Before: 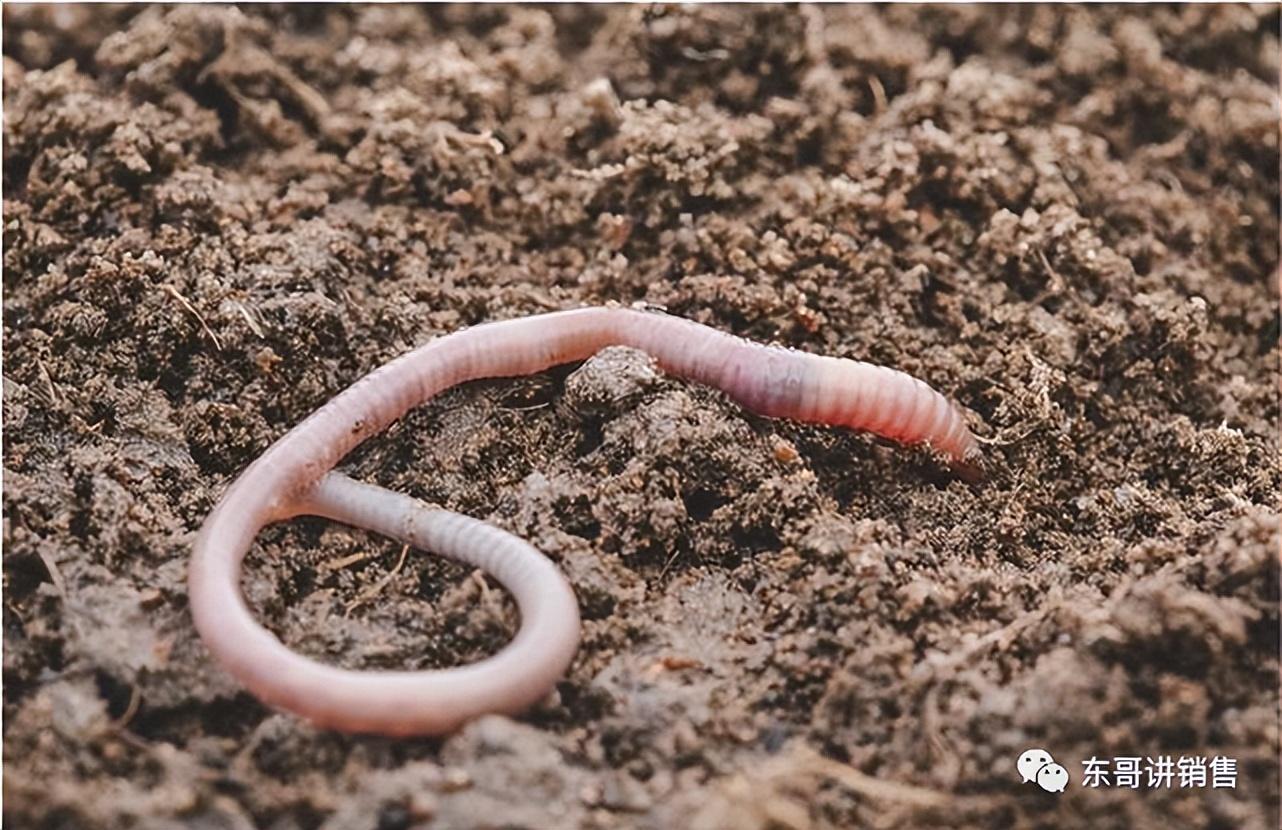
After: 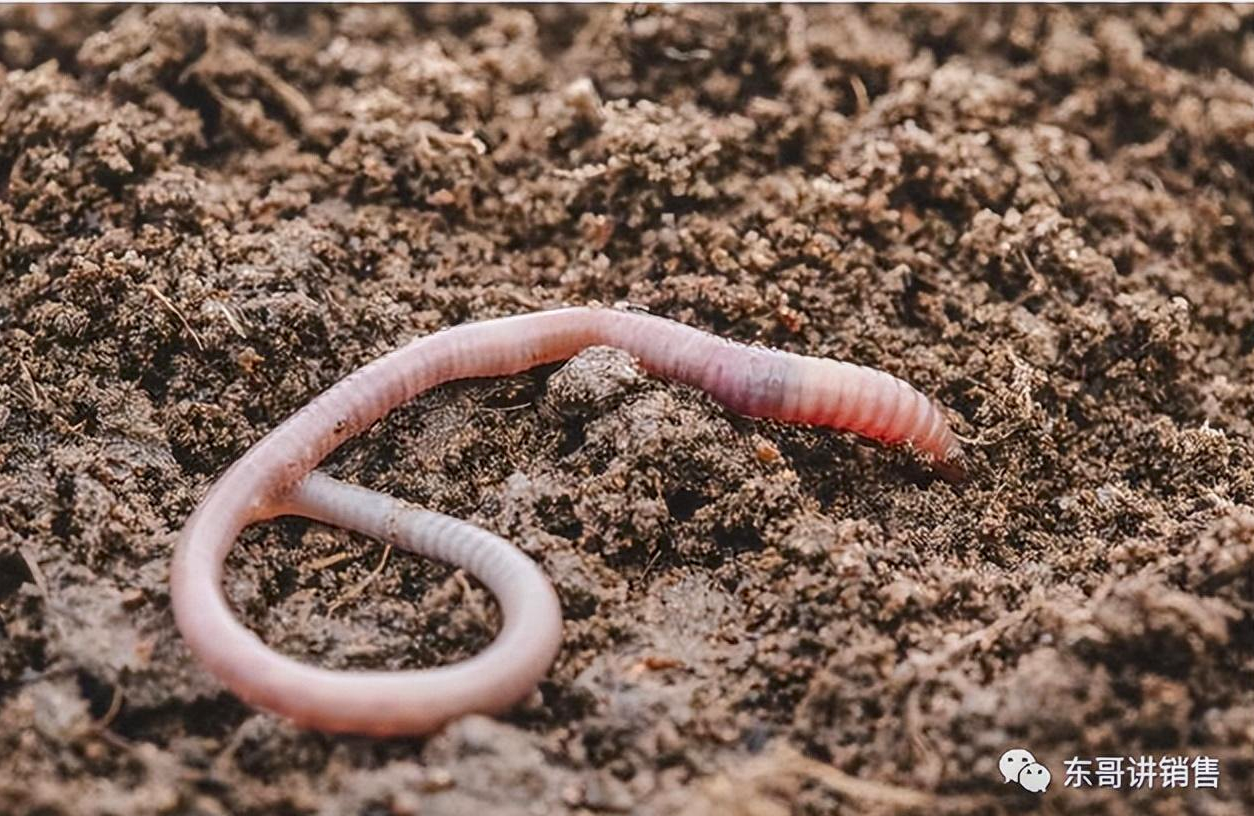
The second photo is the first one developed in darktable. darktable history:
crop and rotate: left 1.447%, right 0.726%, bottom 1.653%
contrast brightness saturation: contrast 0.043, saturation 0.154
local contrast: on, module defaults
exposure: black level correction 0.001, exposure -0.123 EV, compensate highlight preservation false
